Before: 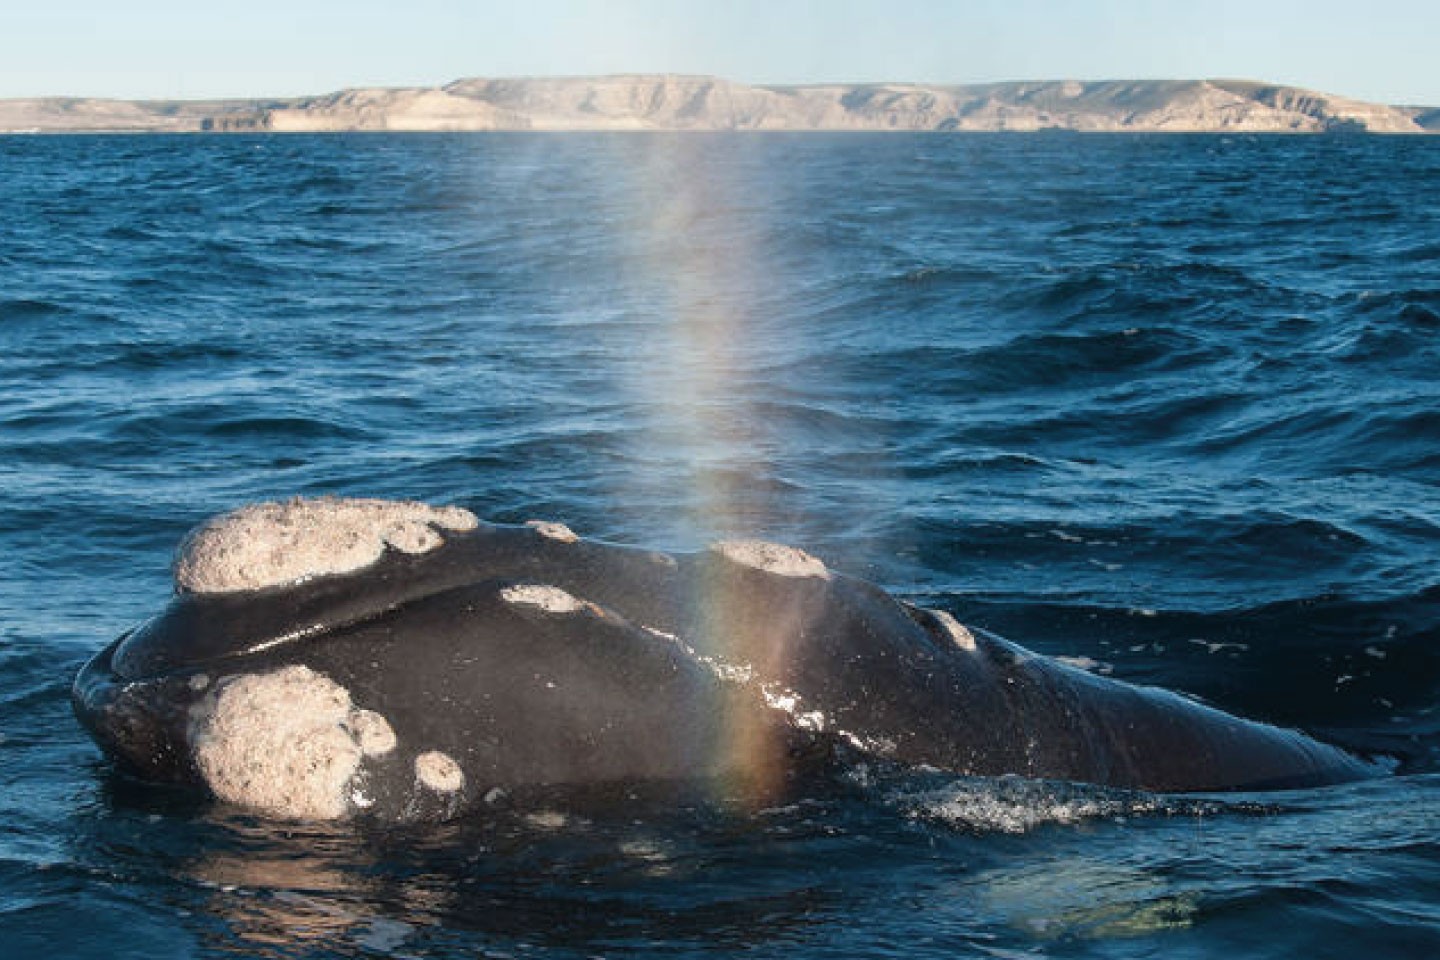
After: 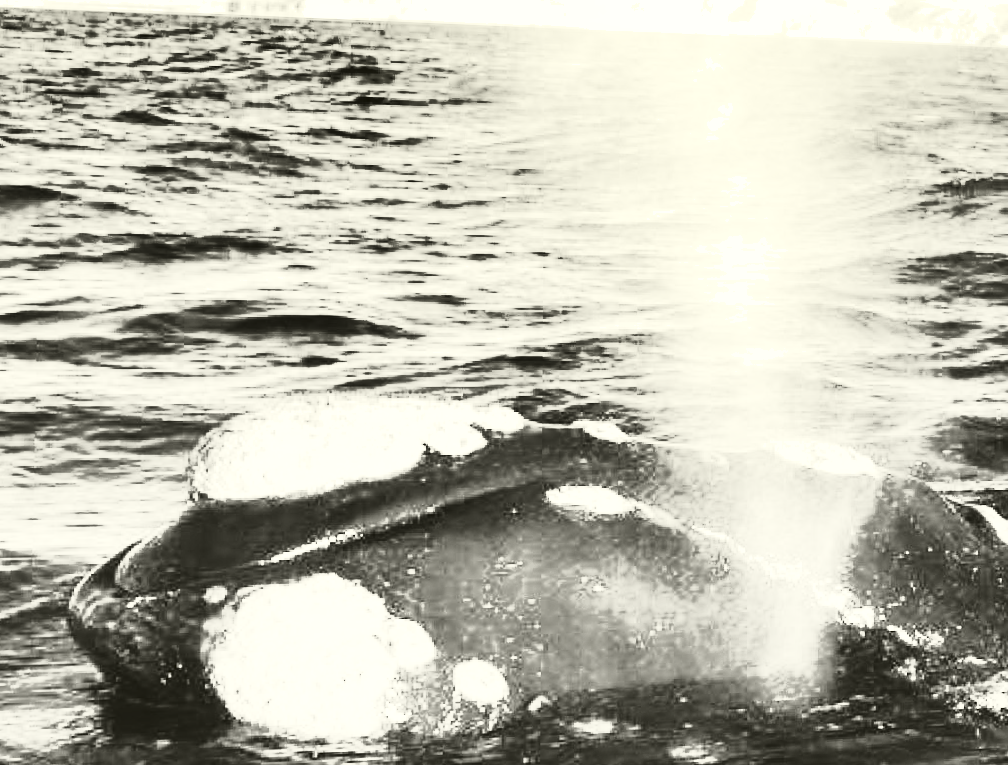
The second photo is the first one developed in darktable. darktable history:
shadows and highlights: radius 118.69, shadows 42.21, highlights -61.56, soften with gaussian
rotate and perspective: rotation -0.013°, lens shift (vertical) -0.027, lens shift (horizontal) 0.178, crop left 0.016, crop right 0.989, crop top 0.082, crop bottom 0.918
crop: top 5.803%, right 27.864%, bottom 5.804%
contrast brightness saturation: contrast 0.53, brightness 0.47, saturation -1
color balance rgb: perceptual saturation grading › global saturation 30%, global vibrance 20%
tone curve: curves: ch0 [(0, 0.039) (0.194, 0.159) (0.469, 0.544) (0.693, 0.77) (0.751, 0.871) (1, 1)]; ch1 [(0, 0) (0.508, 0.506) (0.547, 0.563) (0.592, 0.631) (0.715, 0.706) (1, 1)]; ch2 [(0, 0) (0.243, 0.175) (0.362, 0.301) (0.492, 0.515) (0.544, 0.557) (0.595, 0.612) (0.631, 0.641) (1, 1)], color space Lab, independent channels, preserve colors none
exposure: black level correction 0, exposure 1.1 EV, compensate highlight preservation false
